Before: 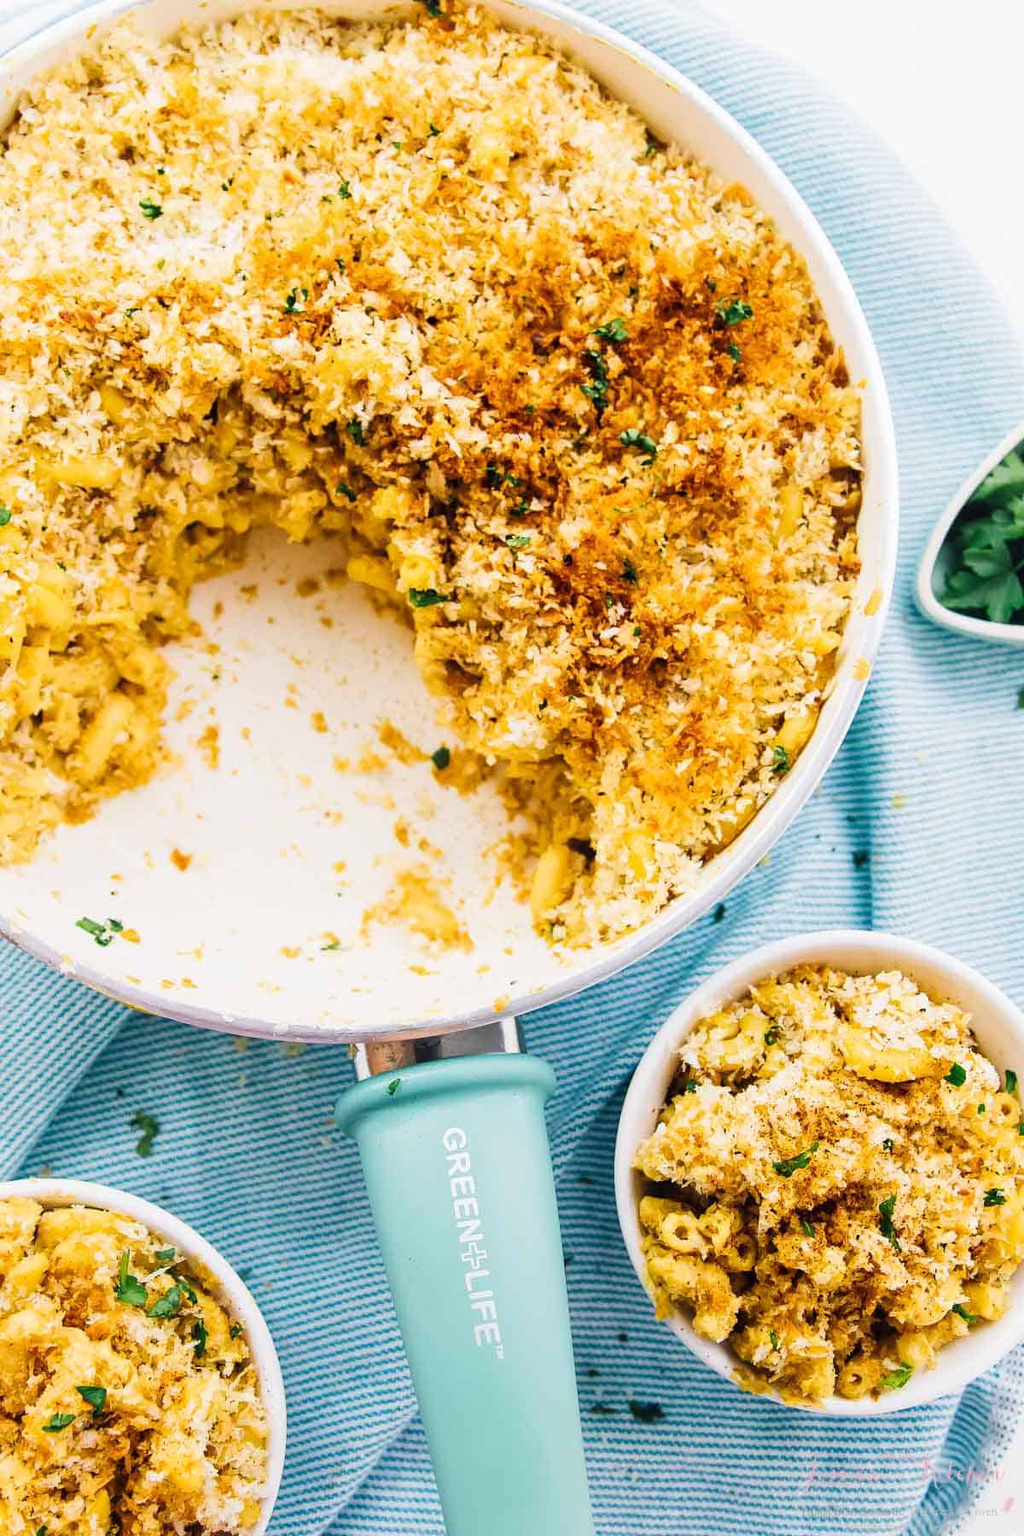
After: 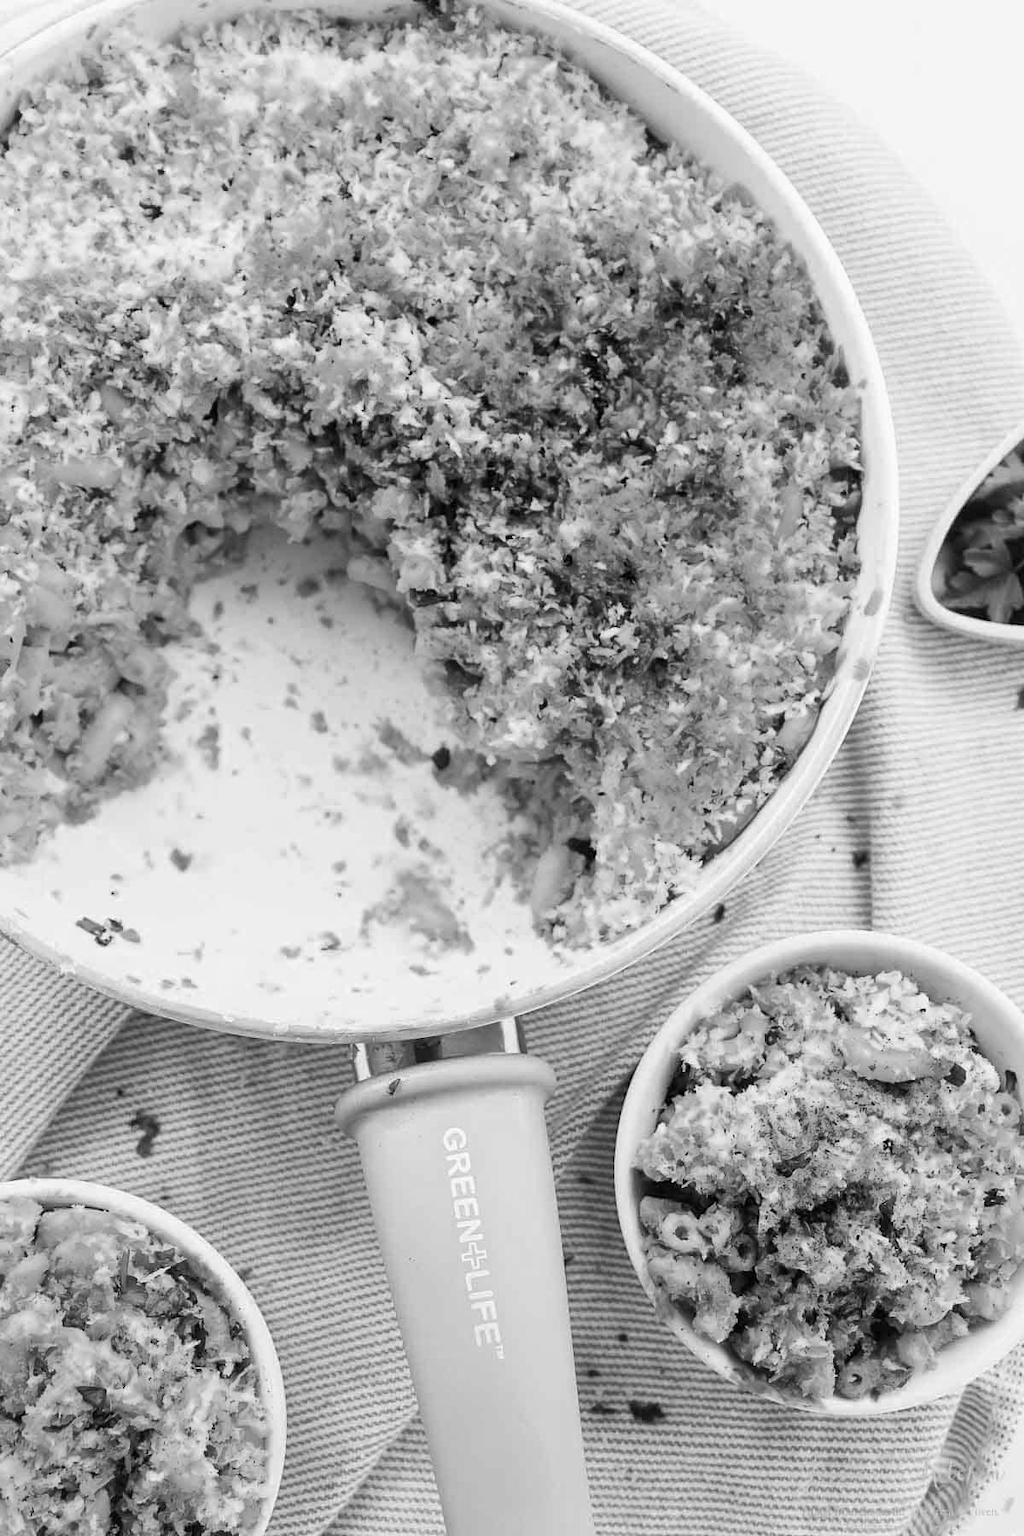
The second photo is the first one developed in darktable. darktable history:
color calibration: output gray [0.246, 0.254, 0.501, 0], illuminant as shot in camera, x 0.358, y 0.373, temperature 4628.91 K, gamut compression 1.72
